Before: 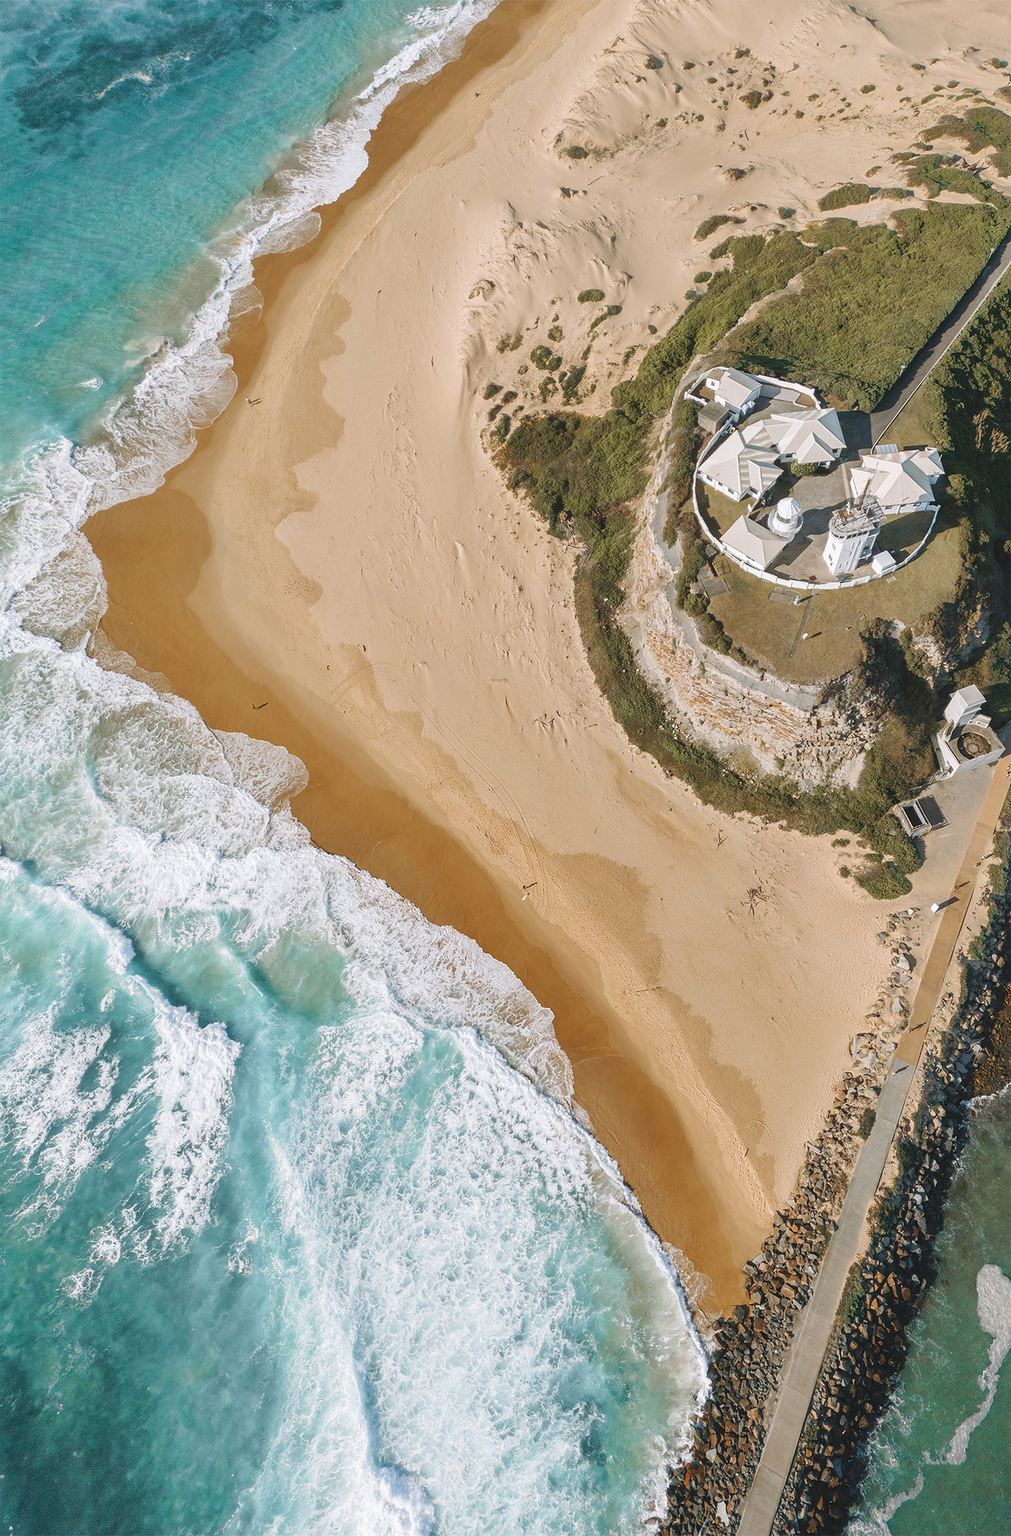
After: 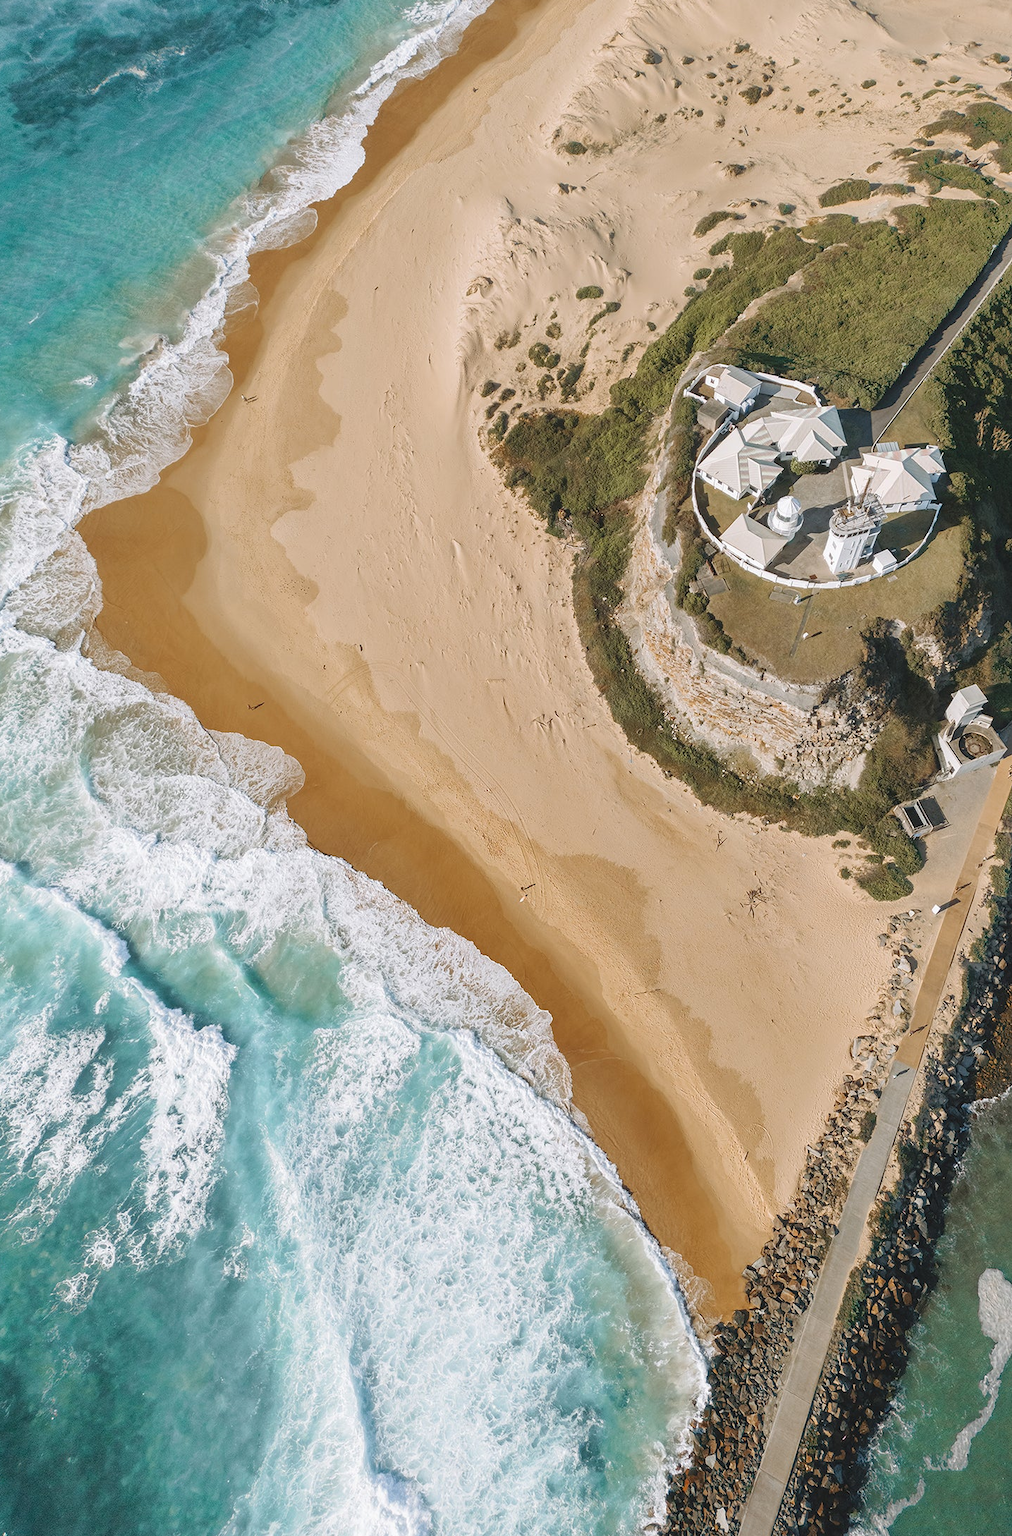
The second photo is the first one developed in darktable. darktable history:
crop and rotate: left 0.651%, top 0.406%, bottom 0.336%
